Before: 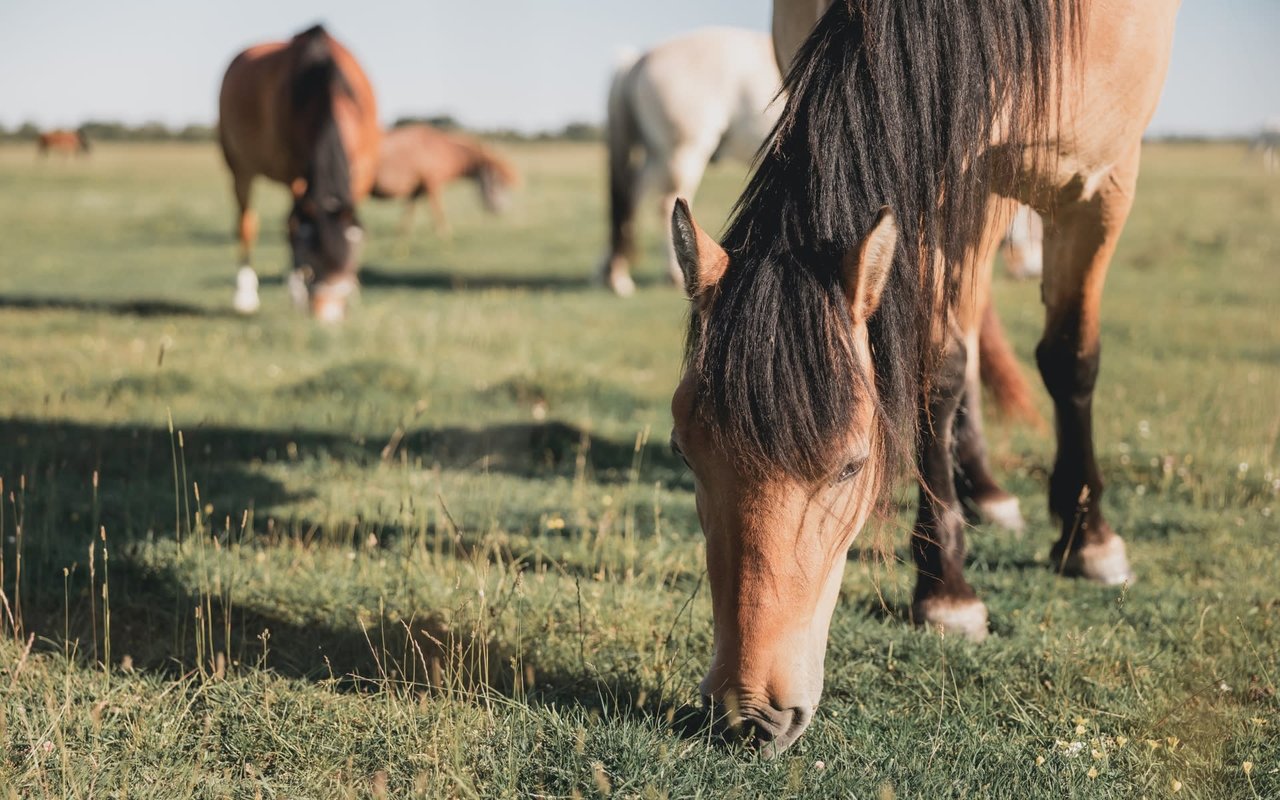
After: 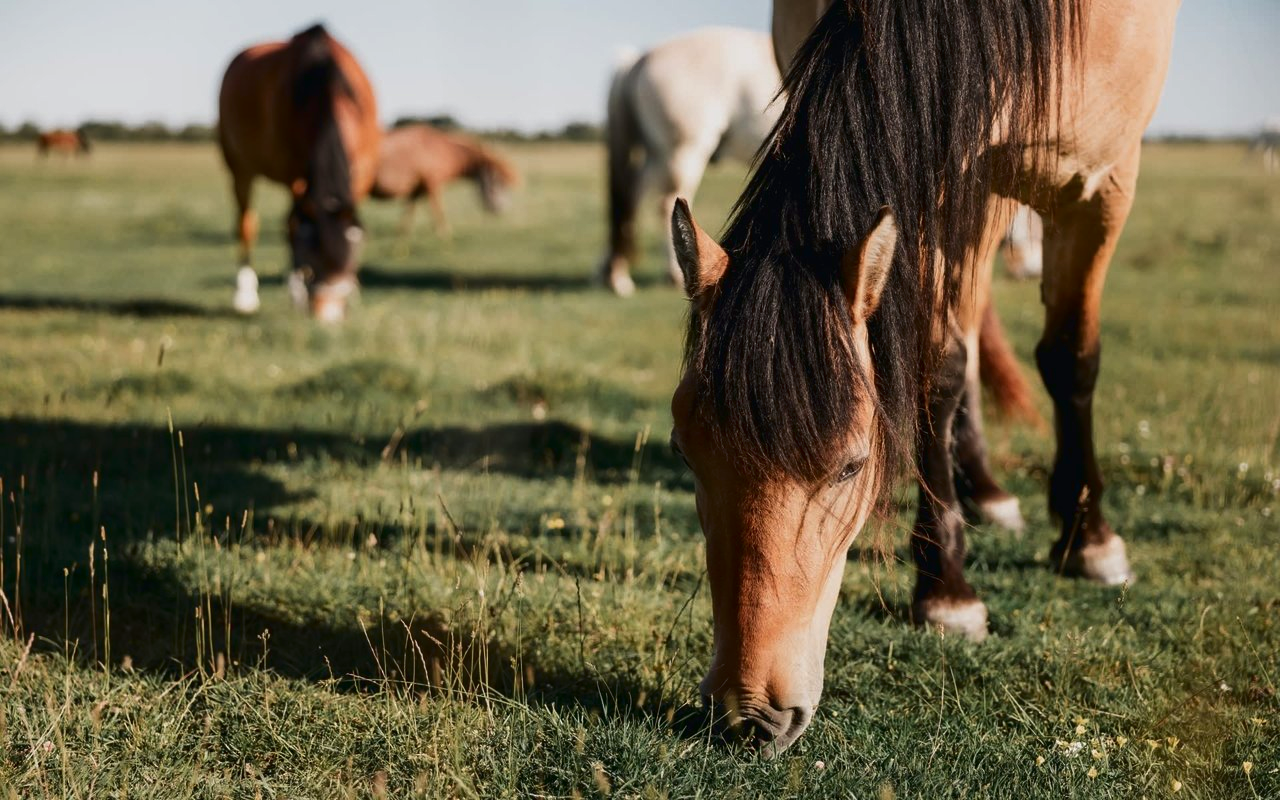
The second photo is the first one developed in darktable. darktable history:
tone equalizer: mask exposure compensation -0.51 EV
contrast brightness saturation: contrast 0.134, brightness -0.238, saturation 0.149
